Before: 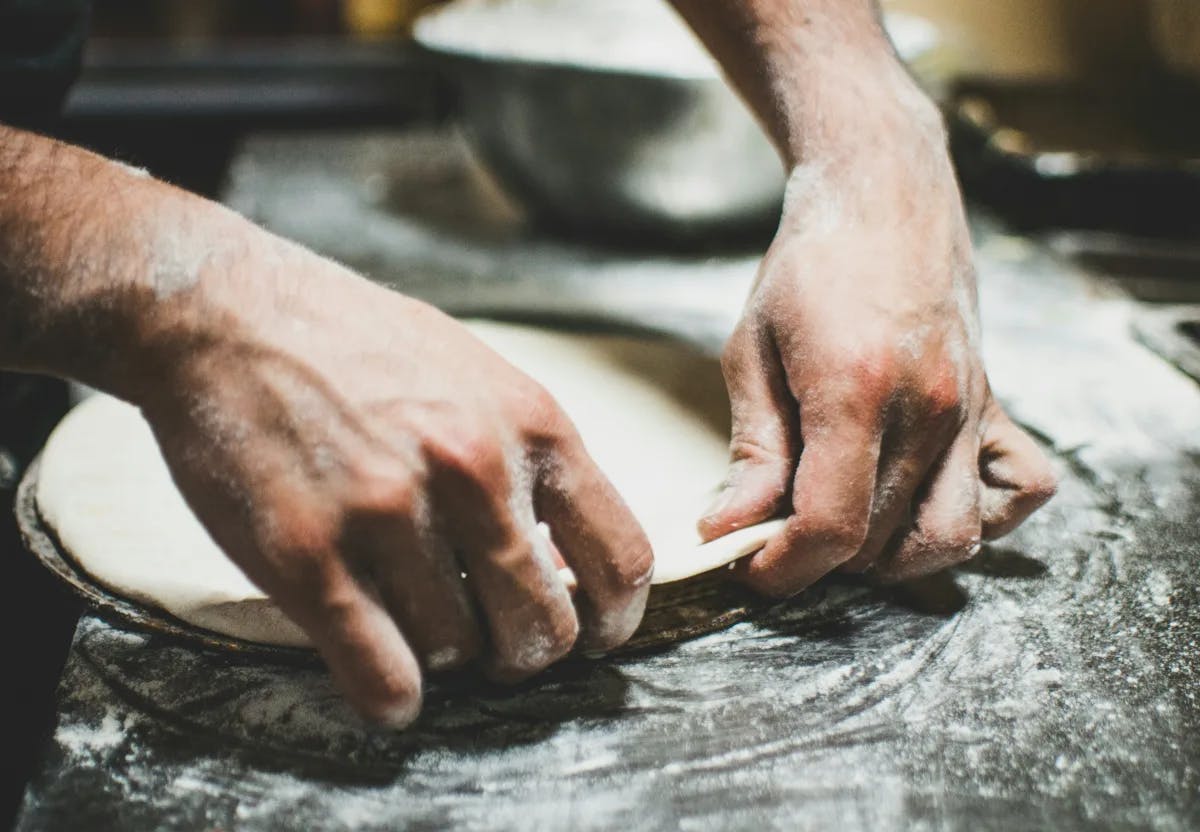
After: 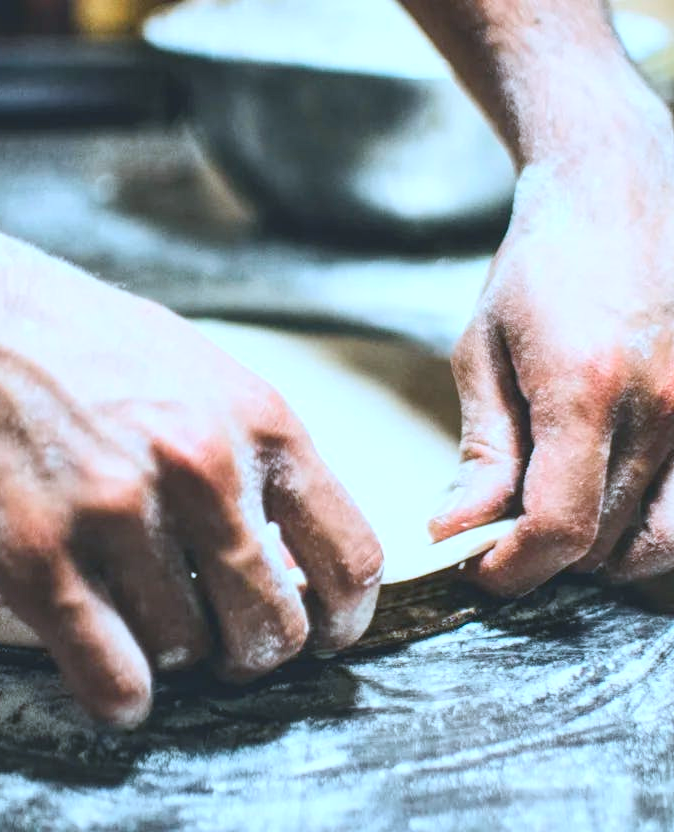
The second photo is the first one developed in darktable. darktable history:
local contrast: highlights 104%, shadows 97%, detail 131%, midtone range 0.2
contrast brightness saturation: contrast 0.196, brightness 0.169, saturation 0.225
crop and rotate: left 22.575%, right 21.213%
color calibration: output R [1.063, -0.012, -0.003, 0], output G [0, 1.022, 0.021, 0], output B [-0.079, 0.047, 1, 0], illuminant custom, x 0.392, y 0.392, temperature 3875.3 K
